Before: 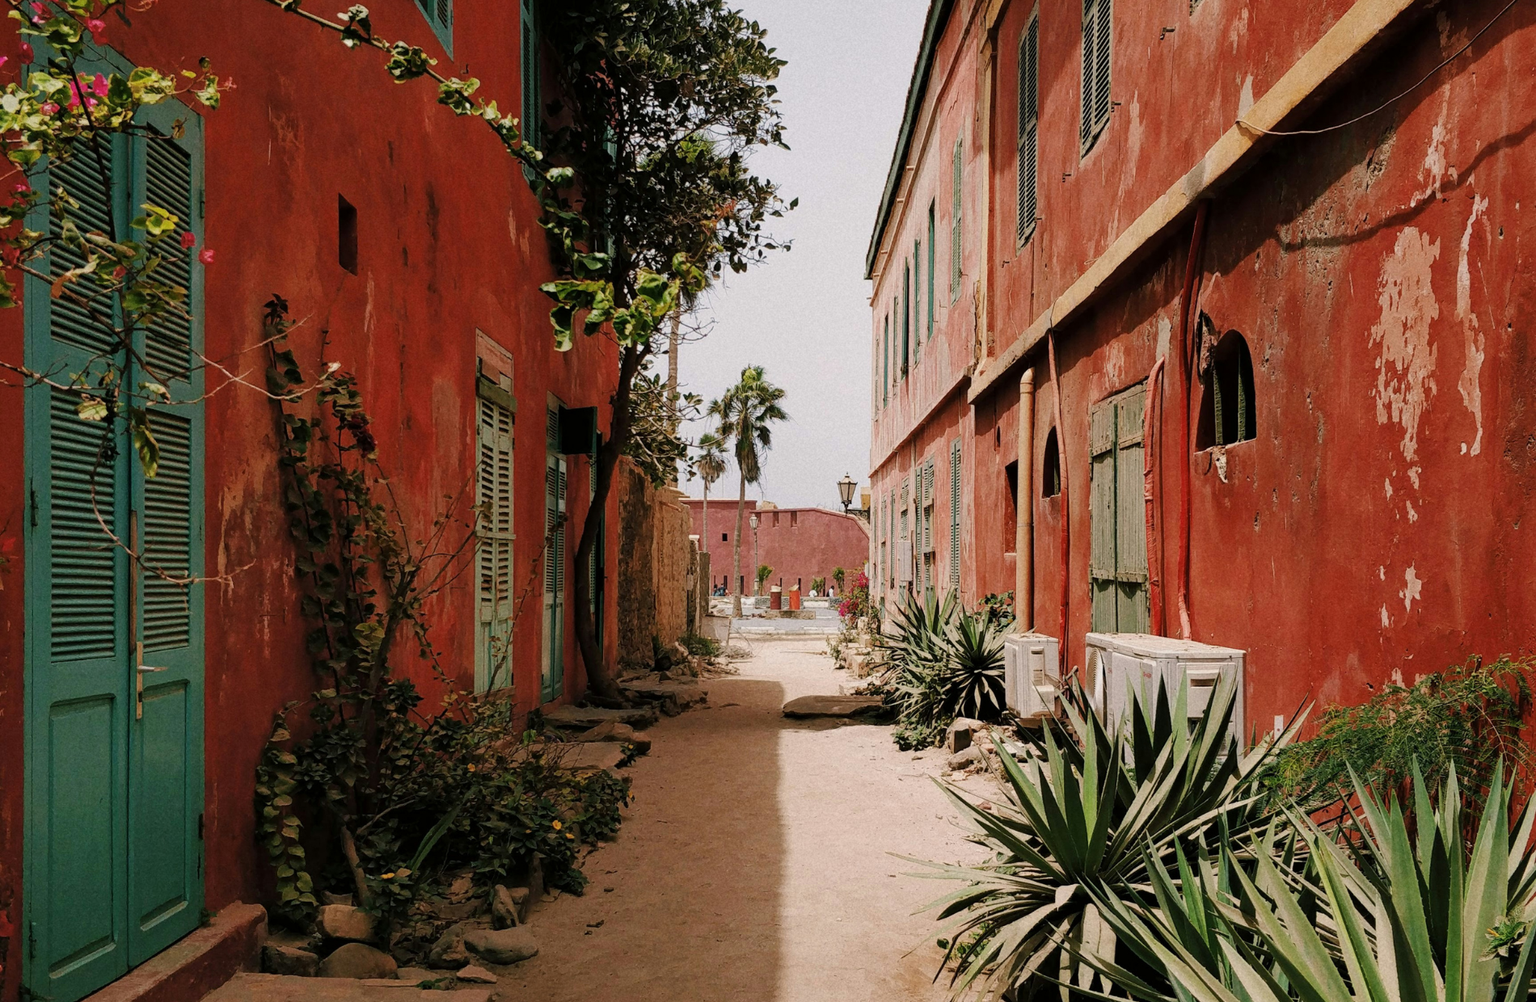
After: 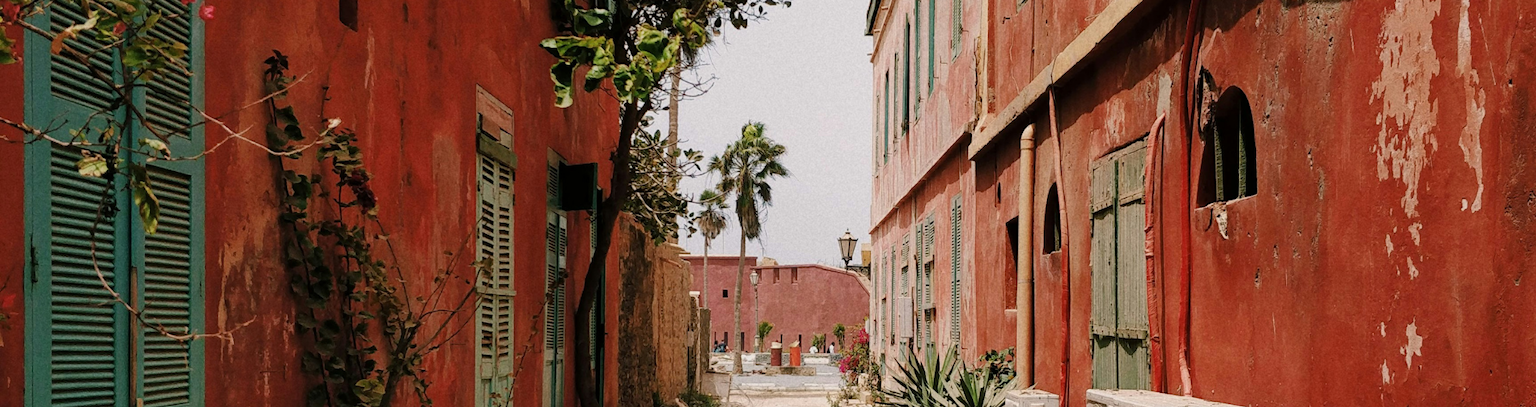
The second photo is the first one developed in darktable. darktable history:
crop and rotate: top 24.375%, bottom 34.932%
